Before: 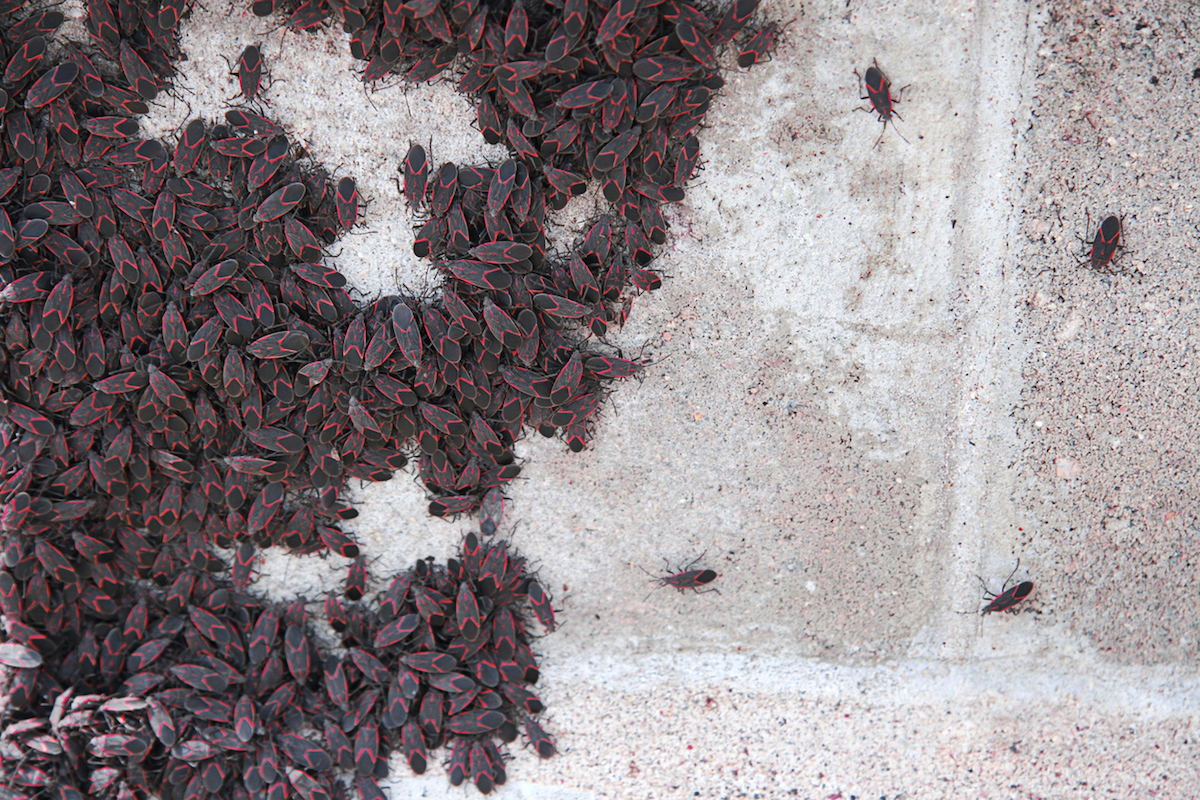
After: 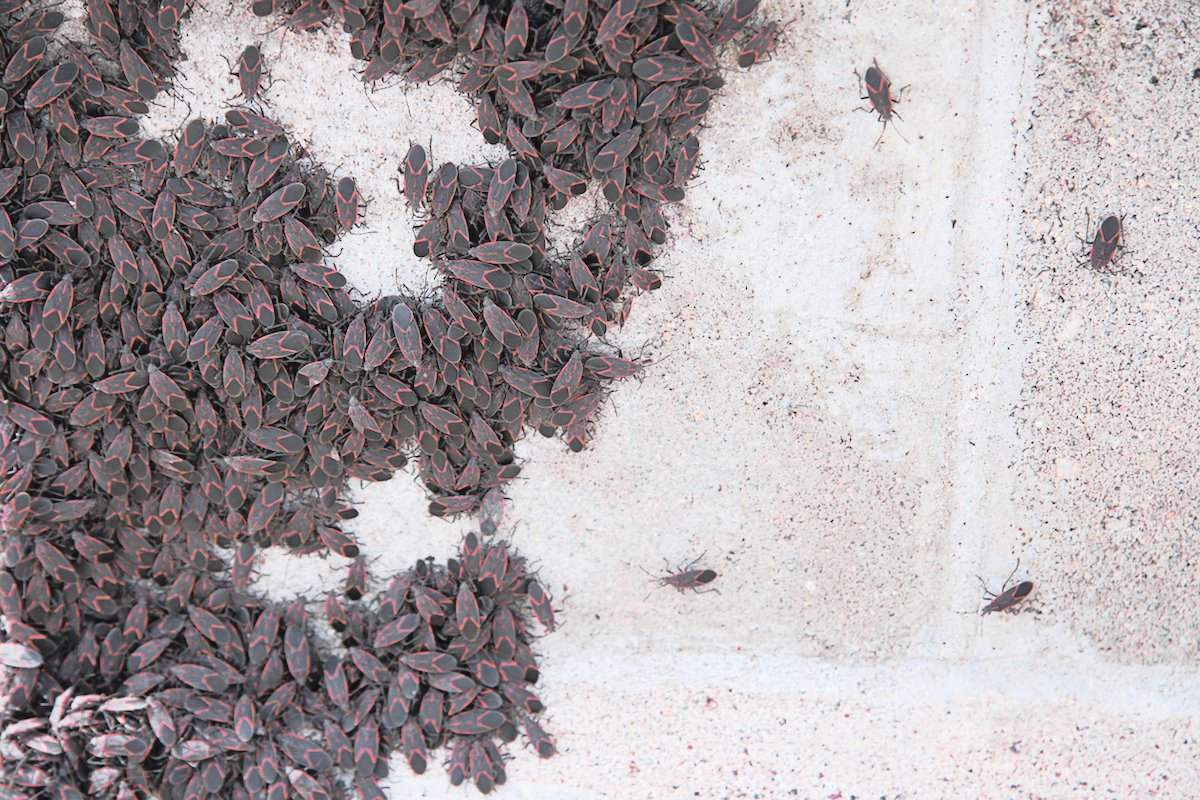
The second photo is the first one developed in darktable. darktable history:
contrast brightness saturation: brightness 0.183, saturation -0.508
tone curve: curves: ch0 [(0, 0.009) (0.105, 0.08) (0.195, 0.18) (0.283, 0.316) (0.384, 0.434) (0.485, 0.531) (0.638, 0.69) (0.81, 0.872) (1, 0.977)]; ch1 [(0, 0) (0.161, 0.092) (0.35, 0.33) (0.379, 0.401) (0.456, 0.469) (0.502, 0.5) (0.525, 0.518) (0.586, 0.617) (0.635, 0.655) (1, 1)]; ch2 [(0, 0) (0.371, 0.362) (0.437, 0.437) (0.48, 0.49) (0.53, 0.515) (0.56, 0.571) (0.622, 0.606) (1, 1)]
velvia: strength 49.9%
